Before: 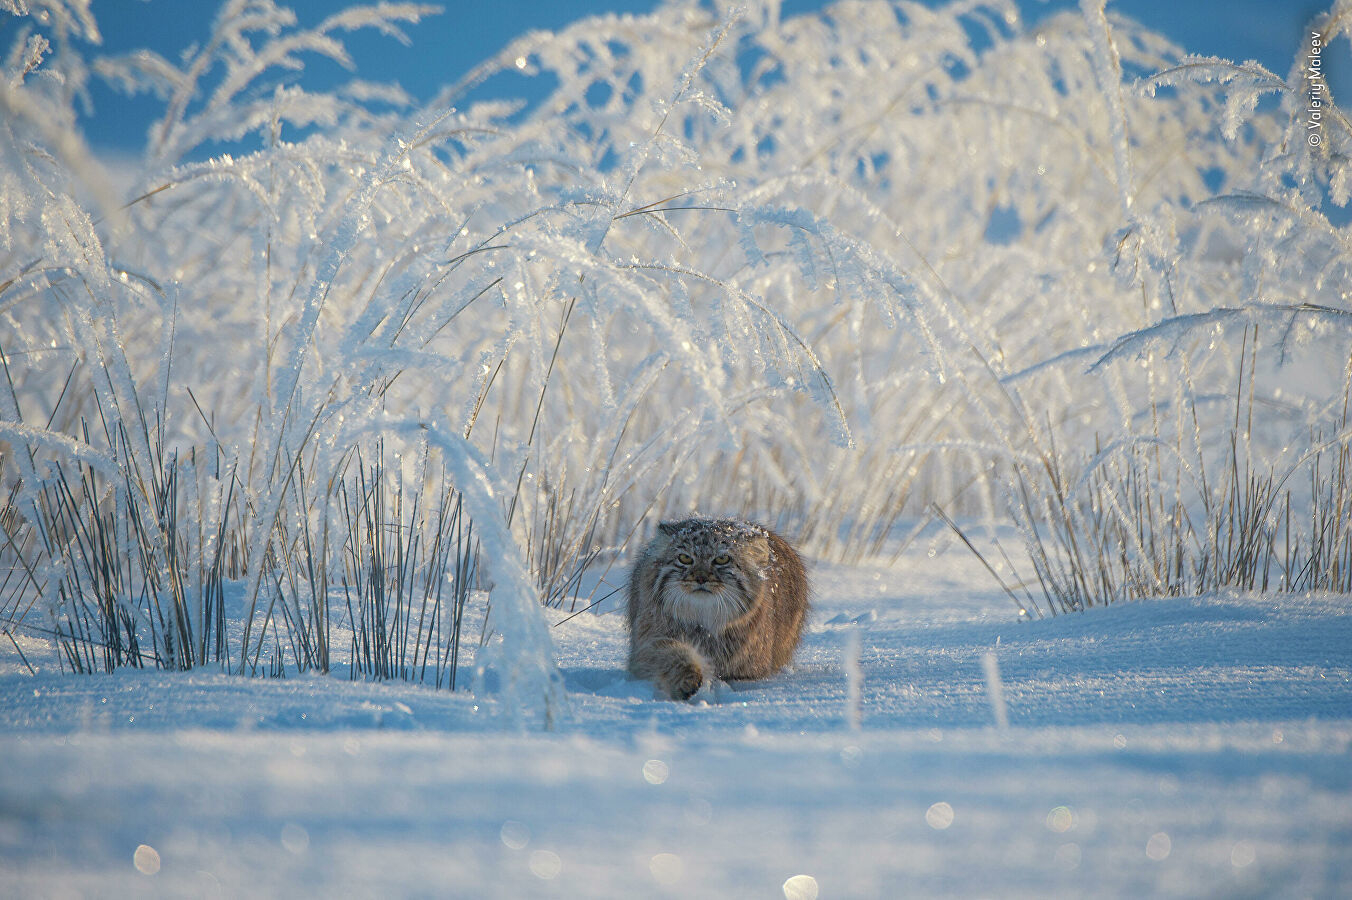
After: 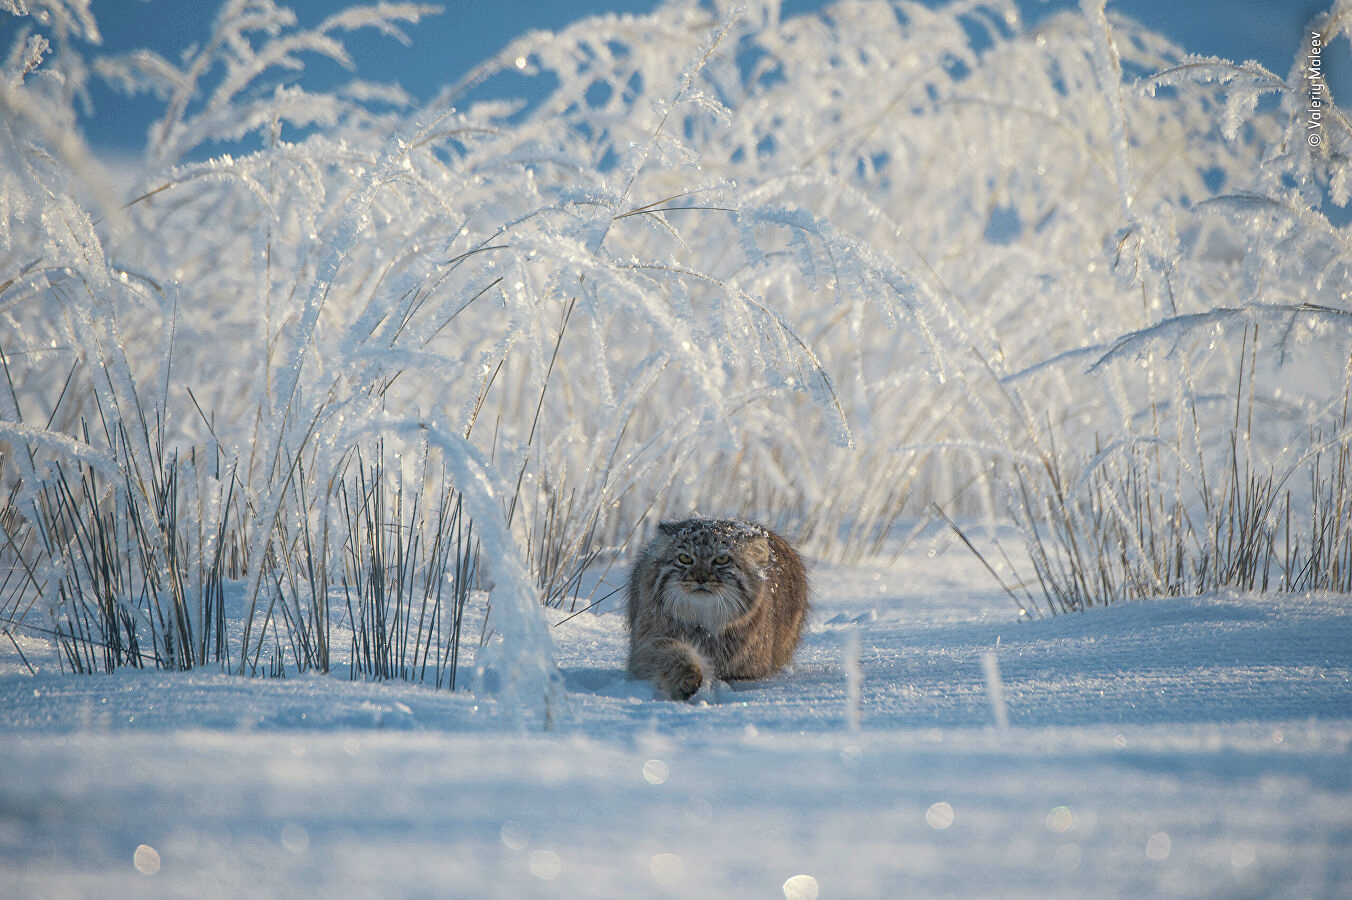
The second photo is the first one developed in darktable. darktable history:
contrast brightness saturation: contrast 0.106, saturation -0.16
